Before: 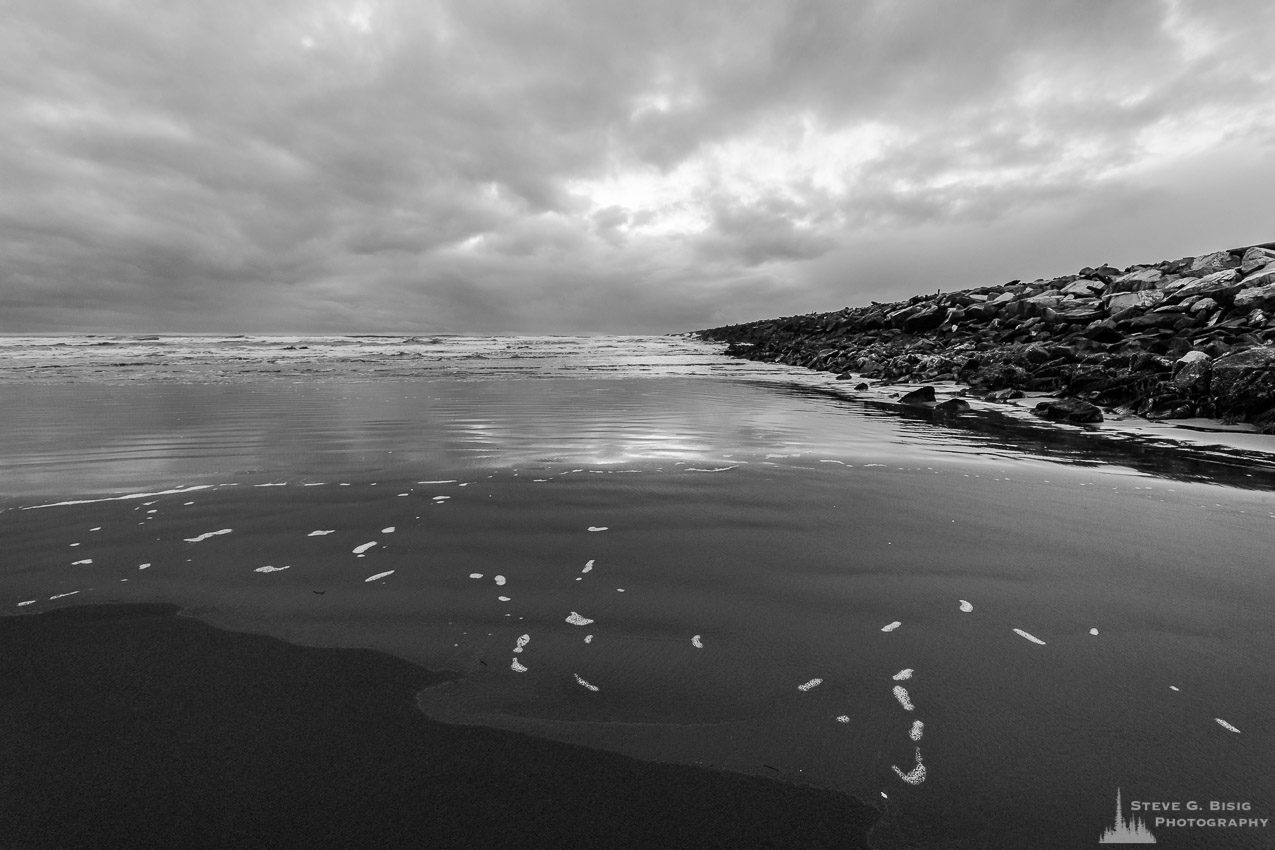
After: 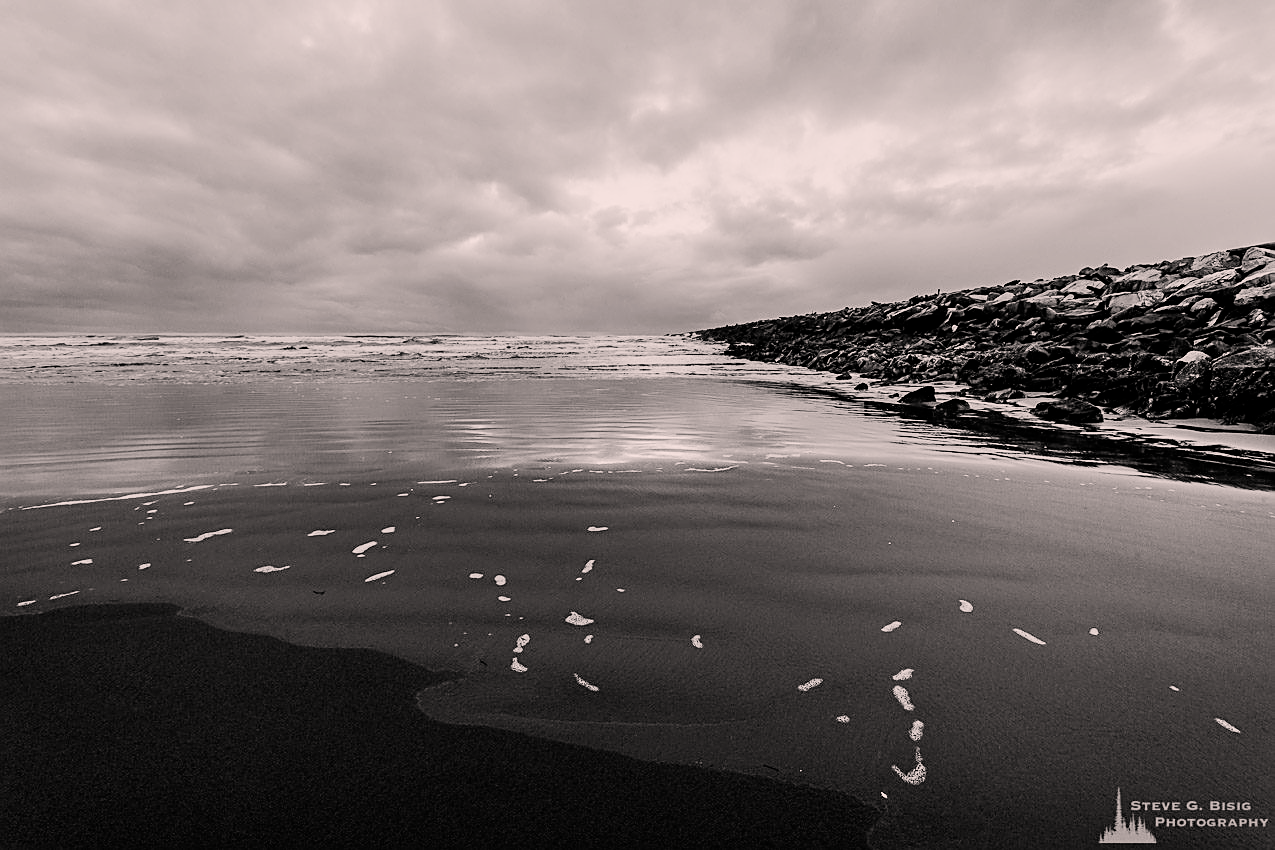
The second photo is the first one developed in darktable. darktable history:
sharpen: on, module defaults
color balance rgb: perceptual saturation grading › global saturation 7.031%, perceptual saturation grading › shadows 5.063%, perceptual brilliance grading › global brilliance 10.787%, global vibrance 20%
filmic rgb: middle gray luminance 28.78%, black relative exposure -10.22 EV, white relative exposure 5.48 EV, threshold 2.96 EV, target black luminance 0%, hardness 3.94, latitude 1.32%, contrast 1.122, highlights saturation mix 5.26%, shadows ↔ highlights balance 15.49%, color science v6 (2022), enable highlight reconstruction true
color correction: highlights a* 7.32, highlights b* 4.42
